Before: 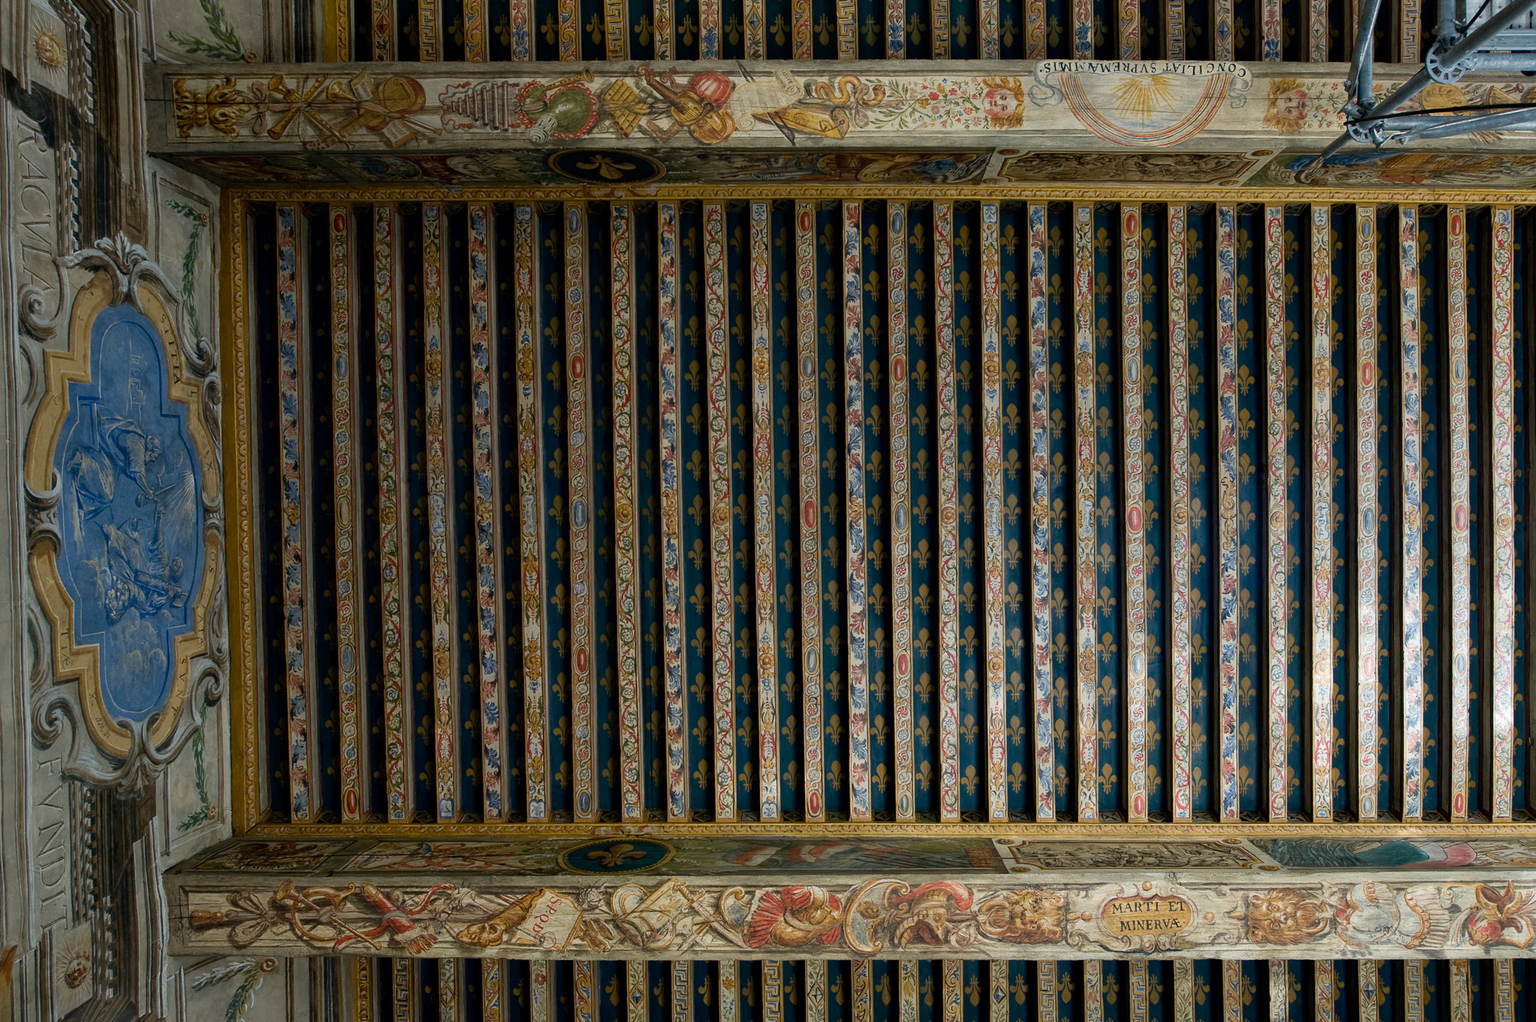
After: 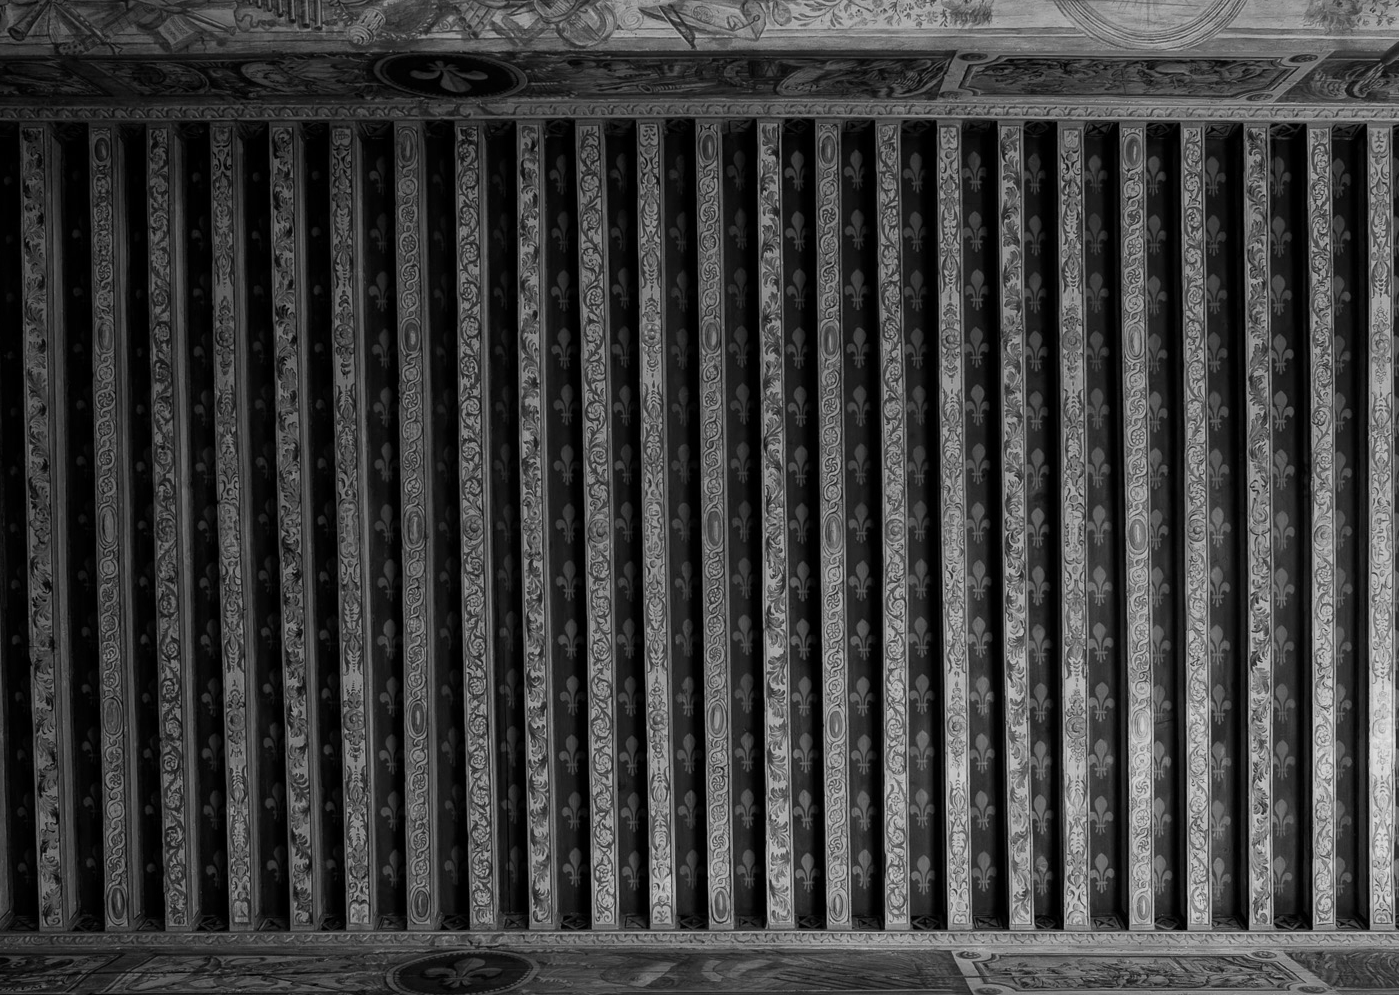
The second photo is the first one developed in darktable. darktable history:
crop and rotate: left 17.046%, top 10.659%, right 12.989%, bottom 14.553%
white balance: red 1.066, blue 1.119
exposure: exposure -0.21 EV, compensate highlight preservation false
monochrome: a 30.25, b 92.03
